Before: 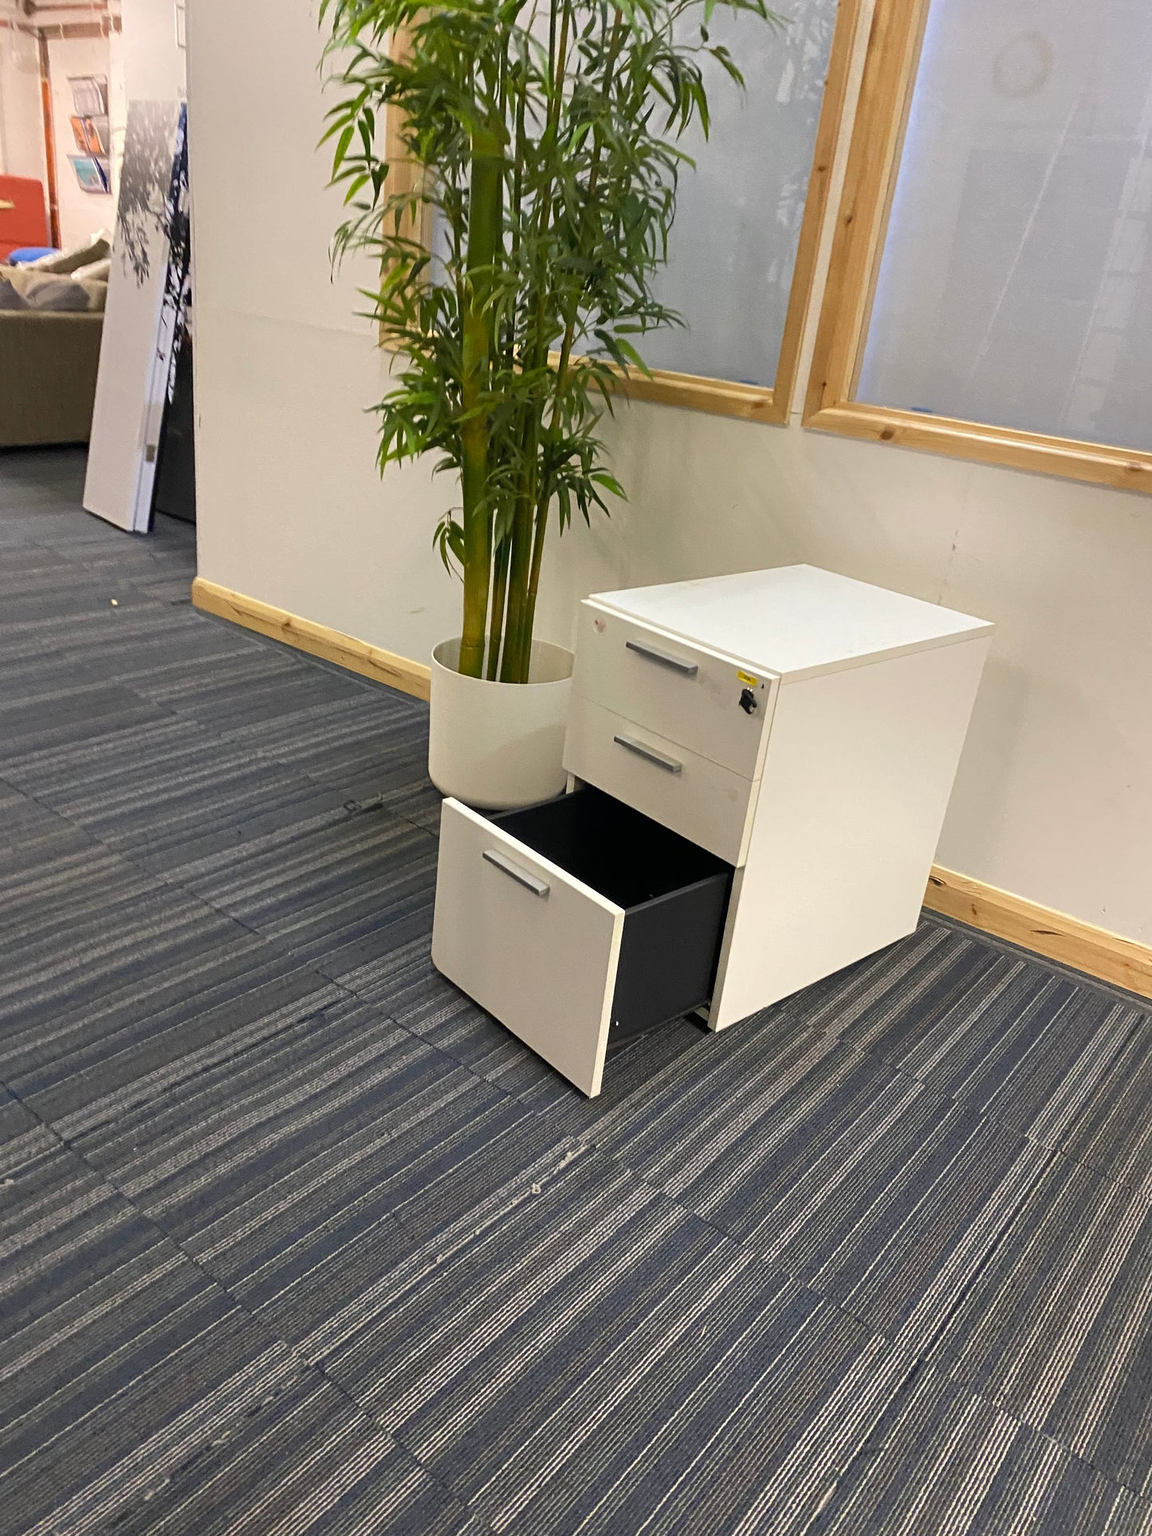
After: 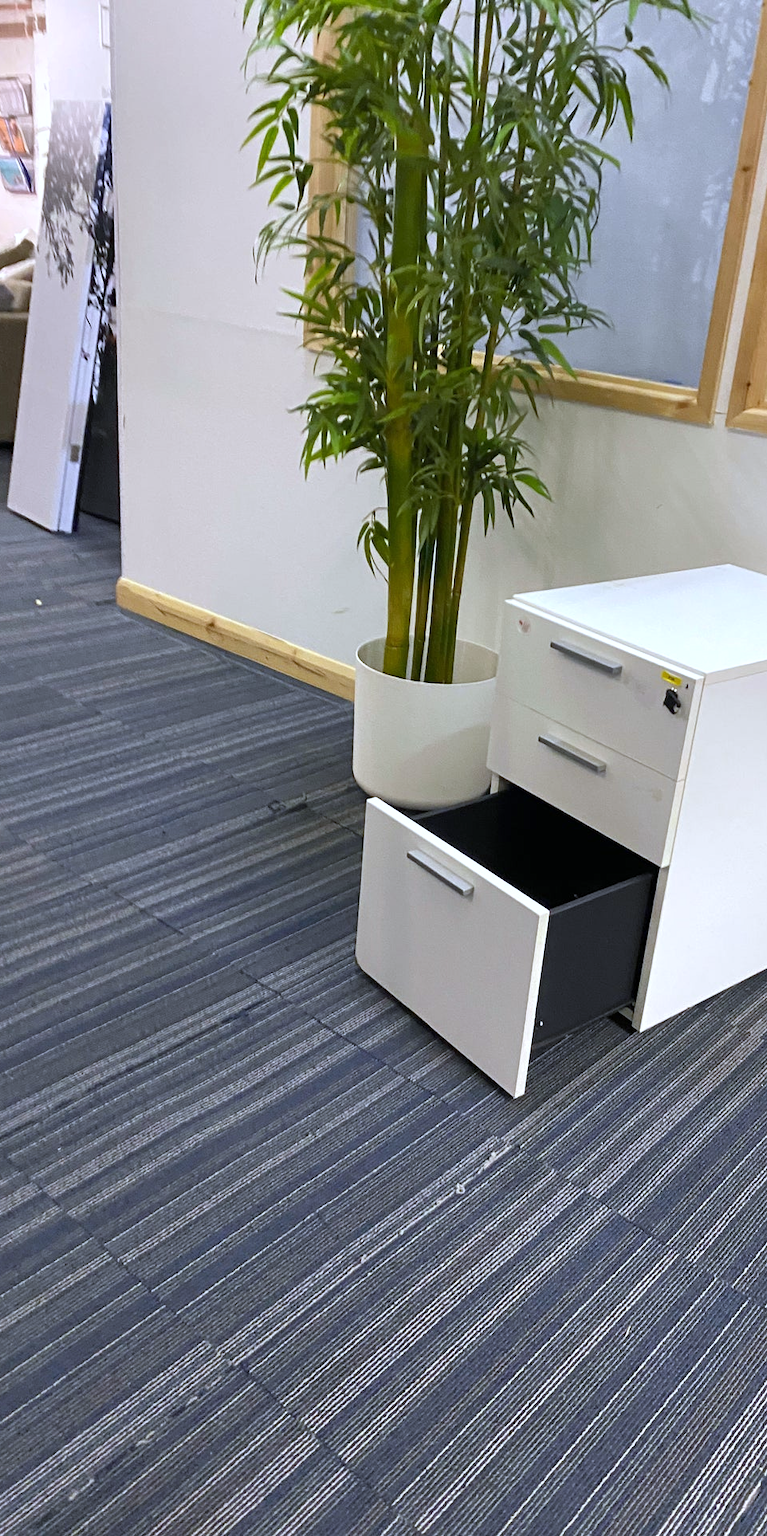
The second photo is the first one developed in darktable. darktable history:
white balance: red 0.948, green 1.02, blue 1.176
crop and rotate: left 6.617%, right 26.717%
exposure: exposure 0.128 EV, compensate highlight preservation false
